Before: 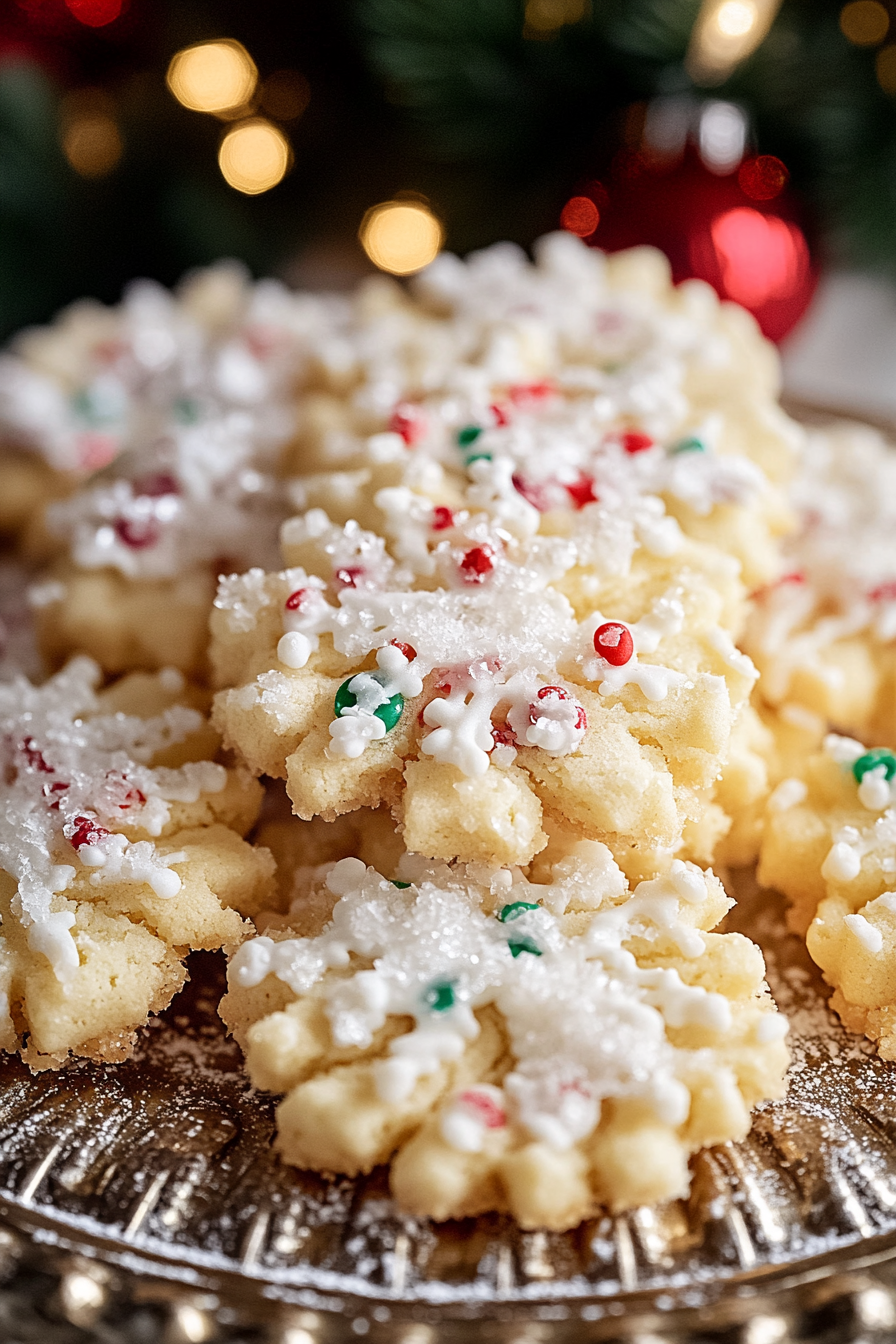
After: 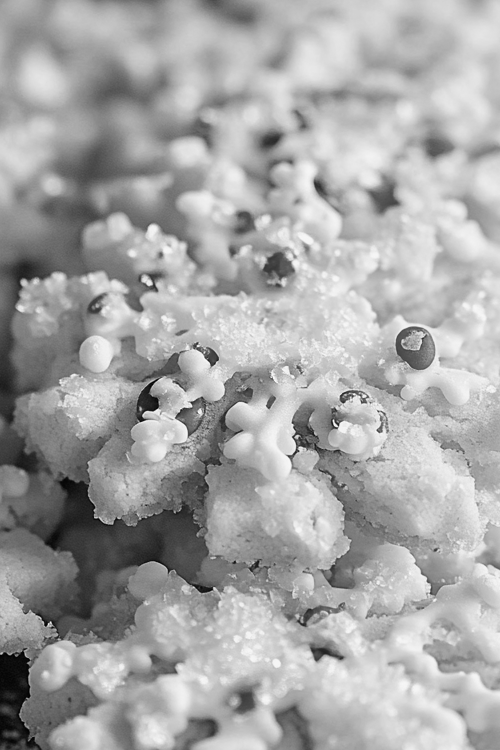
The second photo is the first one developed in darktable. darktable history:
color calibration: output gray [0.18, 0.41, 0.41, 0], gray › normalize channels true, illuminant same as pipeline (D50), adaptation XYZ, x 0.346, y 0.359, gamut compression 0
crop and rotate: left 22.13%, top 22.054%, right 22.026%, bottom 22.102%
